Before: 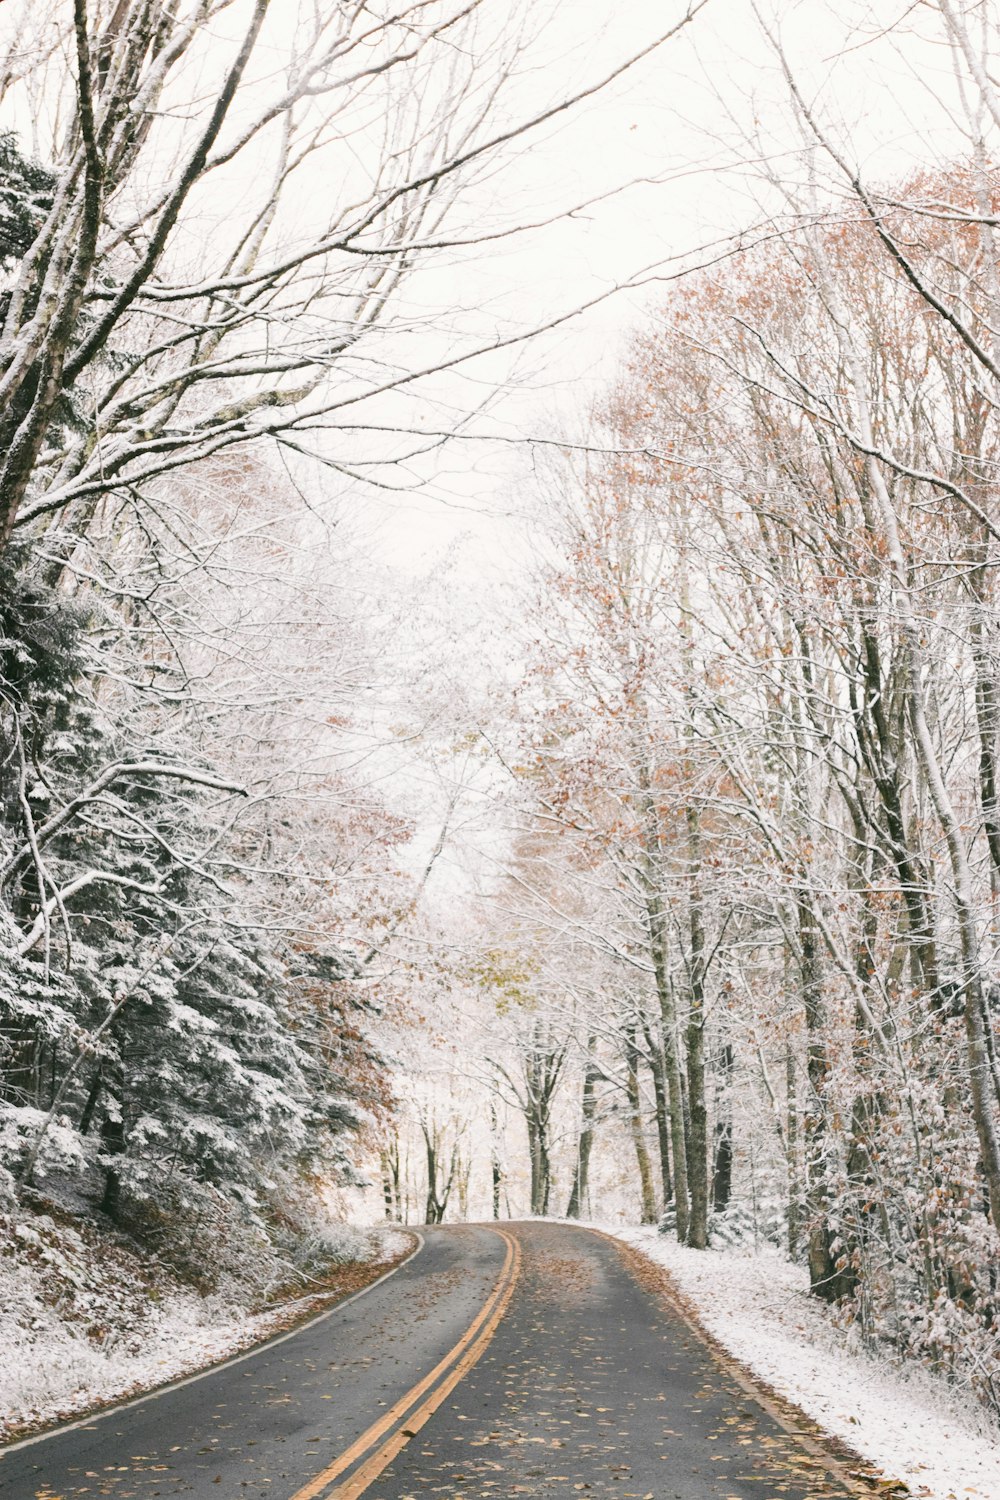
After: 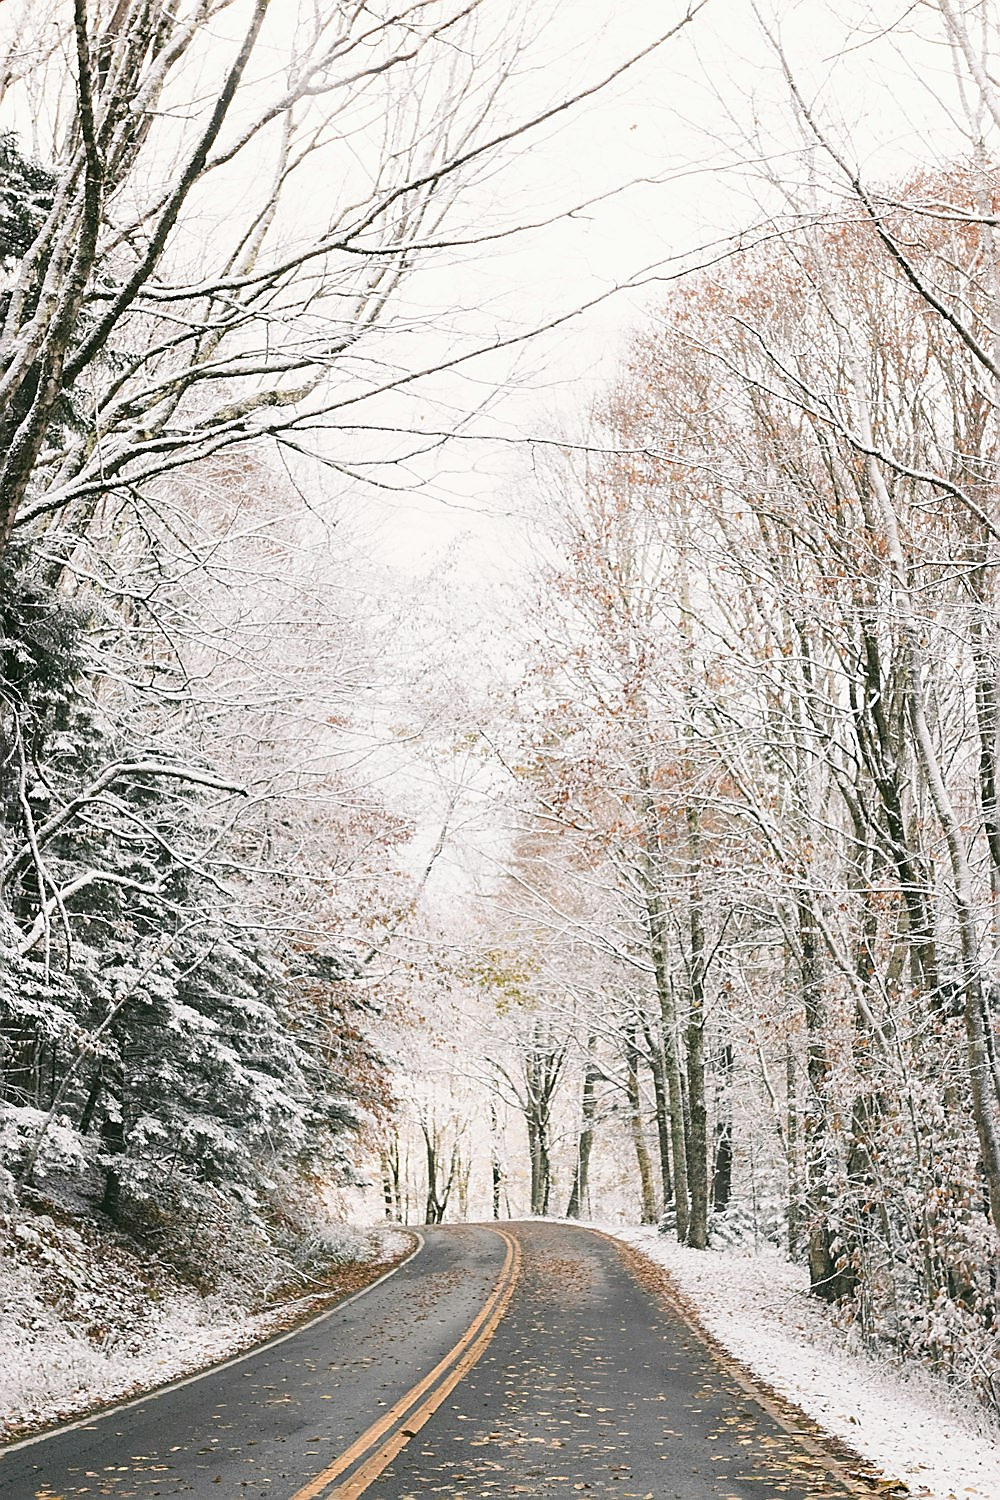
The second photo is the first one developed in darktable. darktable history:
sharpen: radius 1.396, amount 1.266, threshold 0.693
